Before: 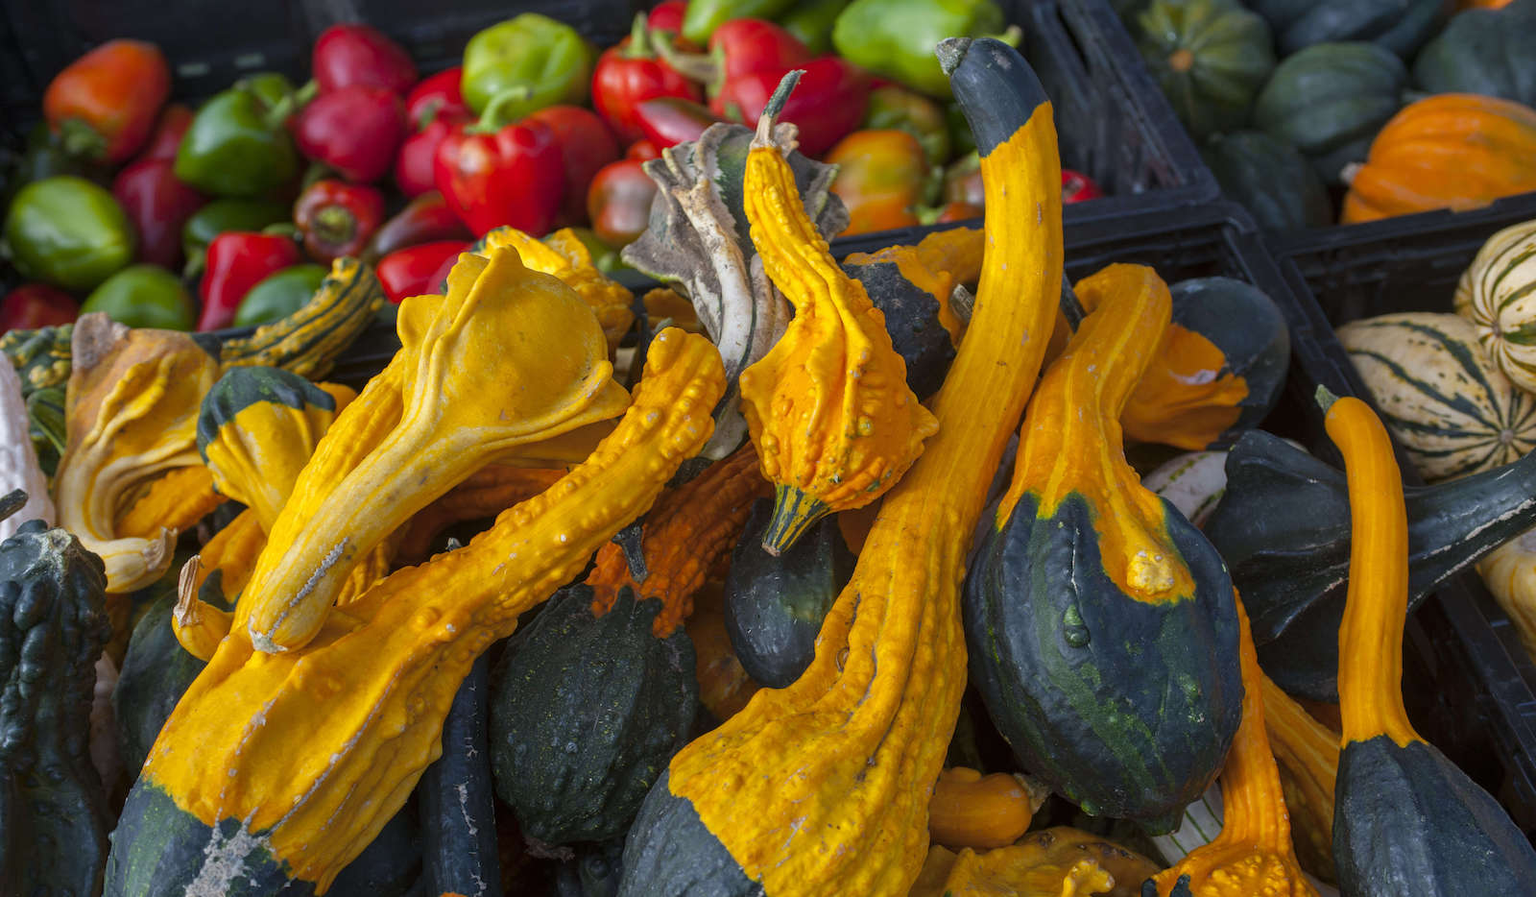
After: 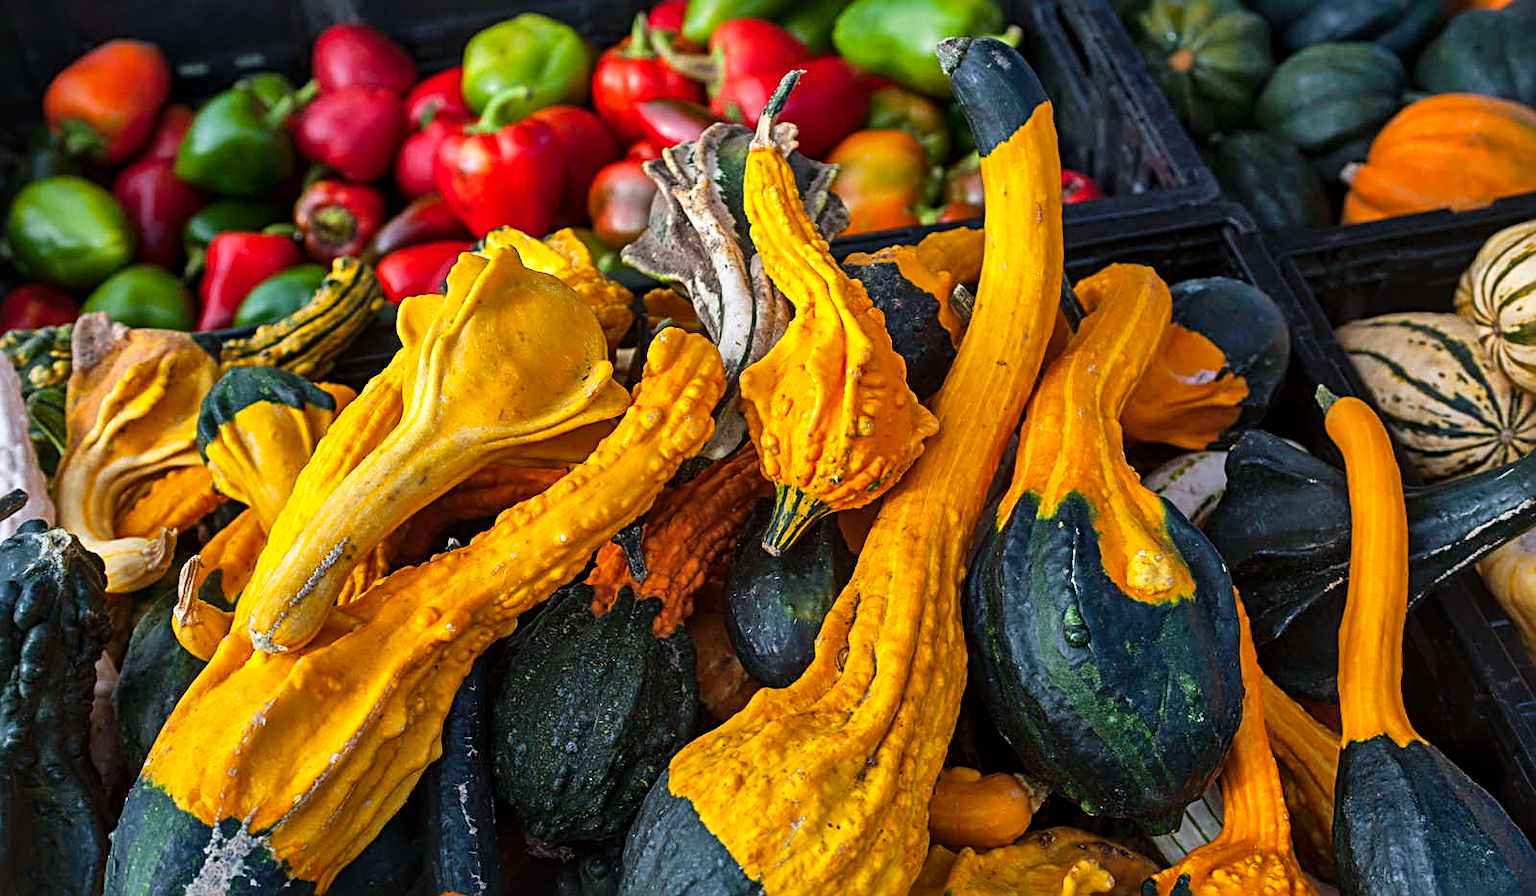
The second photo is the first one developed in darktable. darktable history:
sharpen: radius 2.986, amount 0.761
local contrast: mode bilateral grid, contrast 19, coarseness 50, detail 162%, midtone range 0.2
contrast equalizer: octaves 7, y [[0.5 ×4, 0.525, 0.667], [0.5 ×6], [0.5 ×6], [0 ×4, 0.042, 0], [0, 0, 0.004, 0.1, 0.191, 0.131]], mix -0.186
tone equalizer: edges refinement/feathering 500, mask exposure compensation -1.24 EV, preserve details no
tone curve: curves: ch0 [(0, 0.036) (0.119, 0.115) (0.461, 0.479) (0.715, 0.767) (0.817, 0.865) (1, 0.998)]; ch1 [(0, 0) (0.377, 0.416) (0.44, 0.461) (0.487, 0.49) (0.514, 0.525) (0.538, 0.561) (0.67, 0.713) (1, 1)]; ch2 [(0, 0) (0.38, 0.405) (0.463, 0.445) (0.492, 0.486) (0.529, 0.533) (0.578, 0.59) (0.653, 0.698) (1, 1)], preserve colors none
